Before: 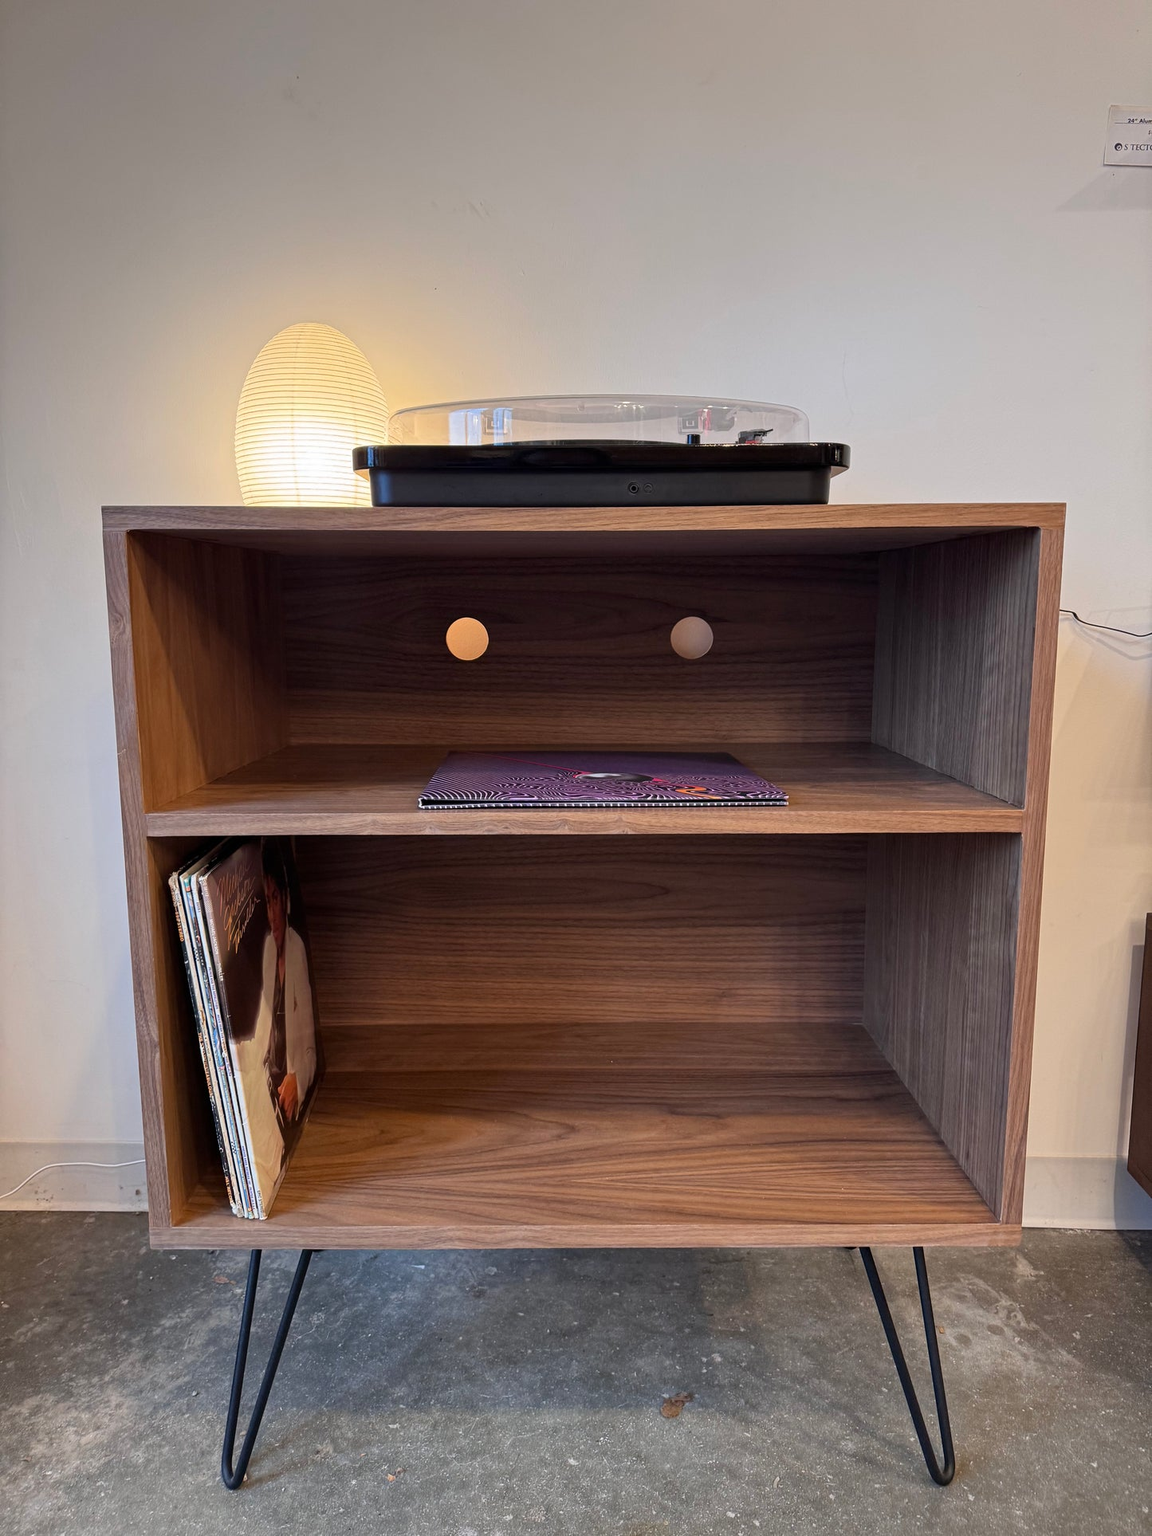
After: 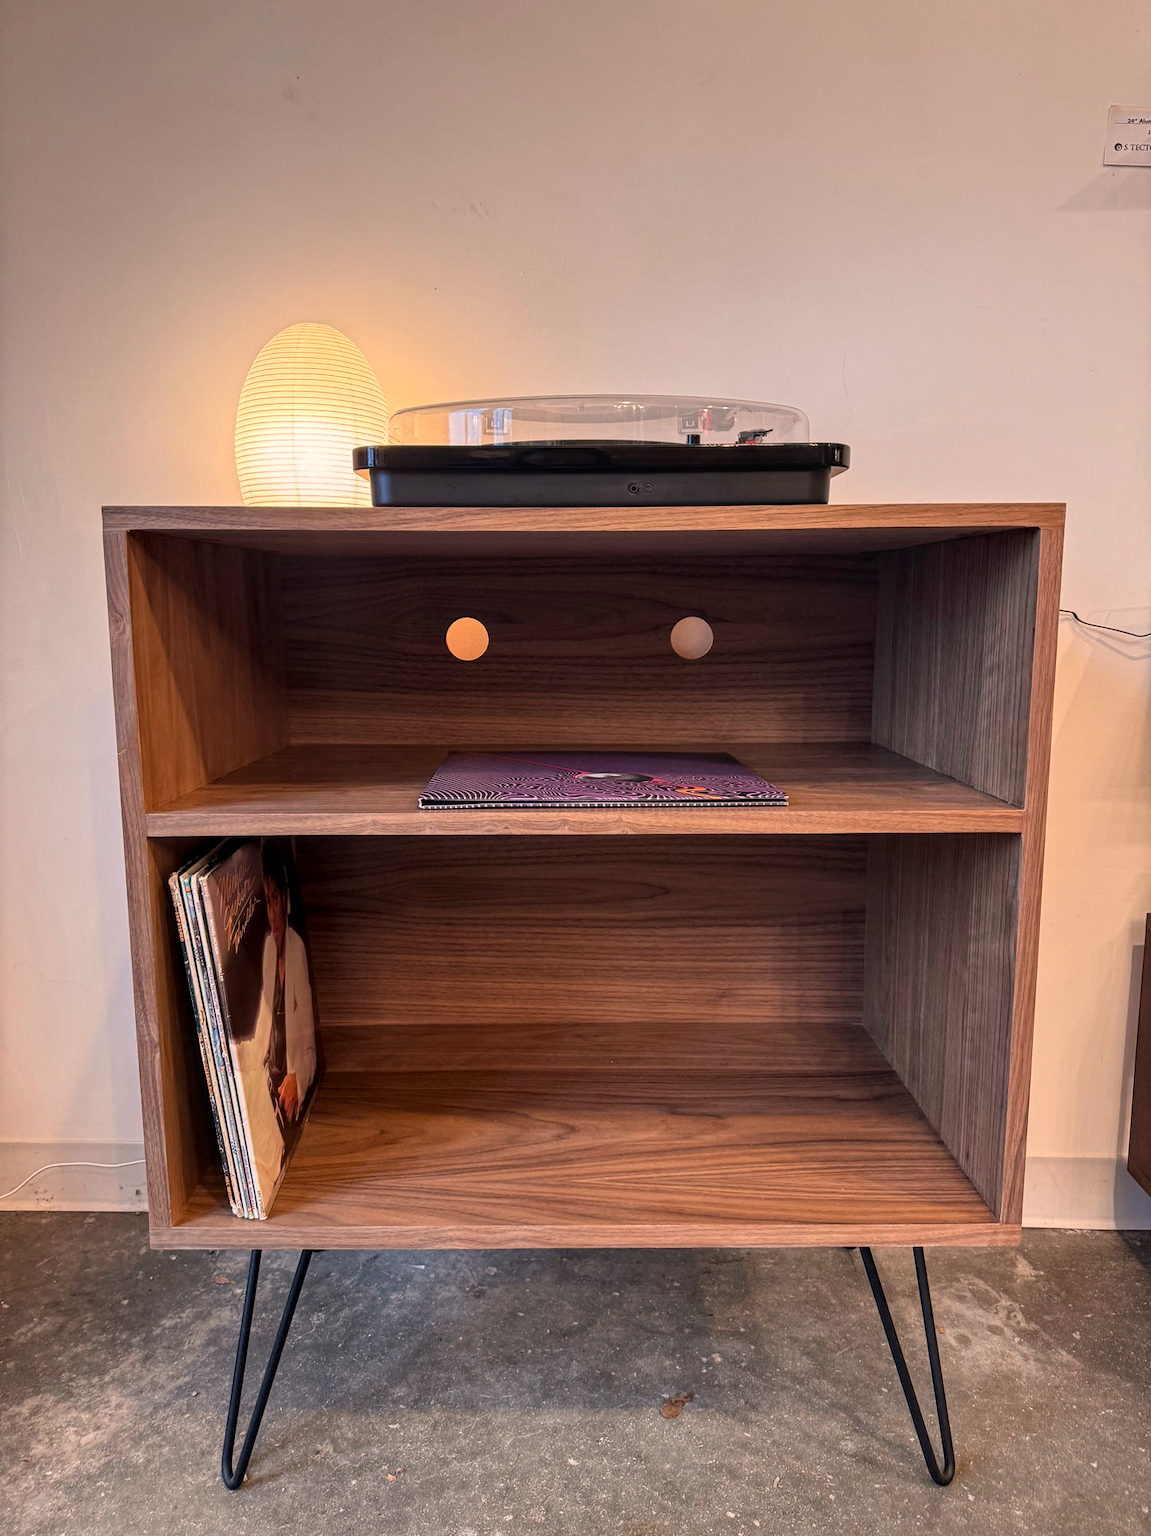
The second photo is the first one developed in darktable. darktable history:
local contrast: on, module defaults
white balance: red 1.127, blue 0.943
